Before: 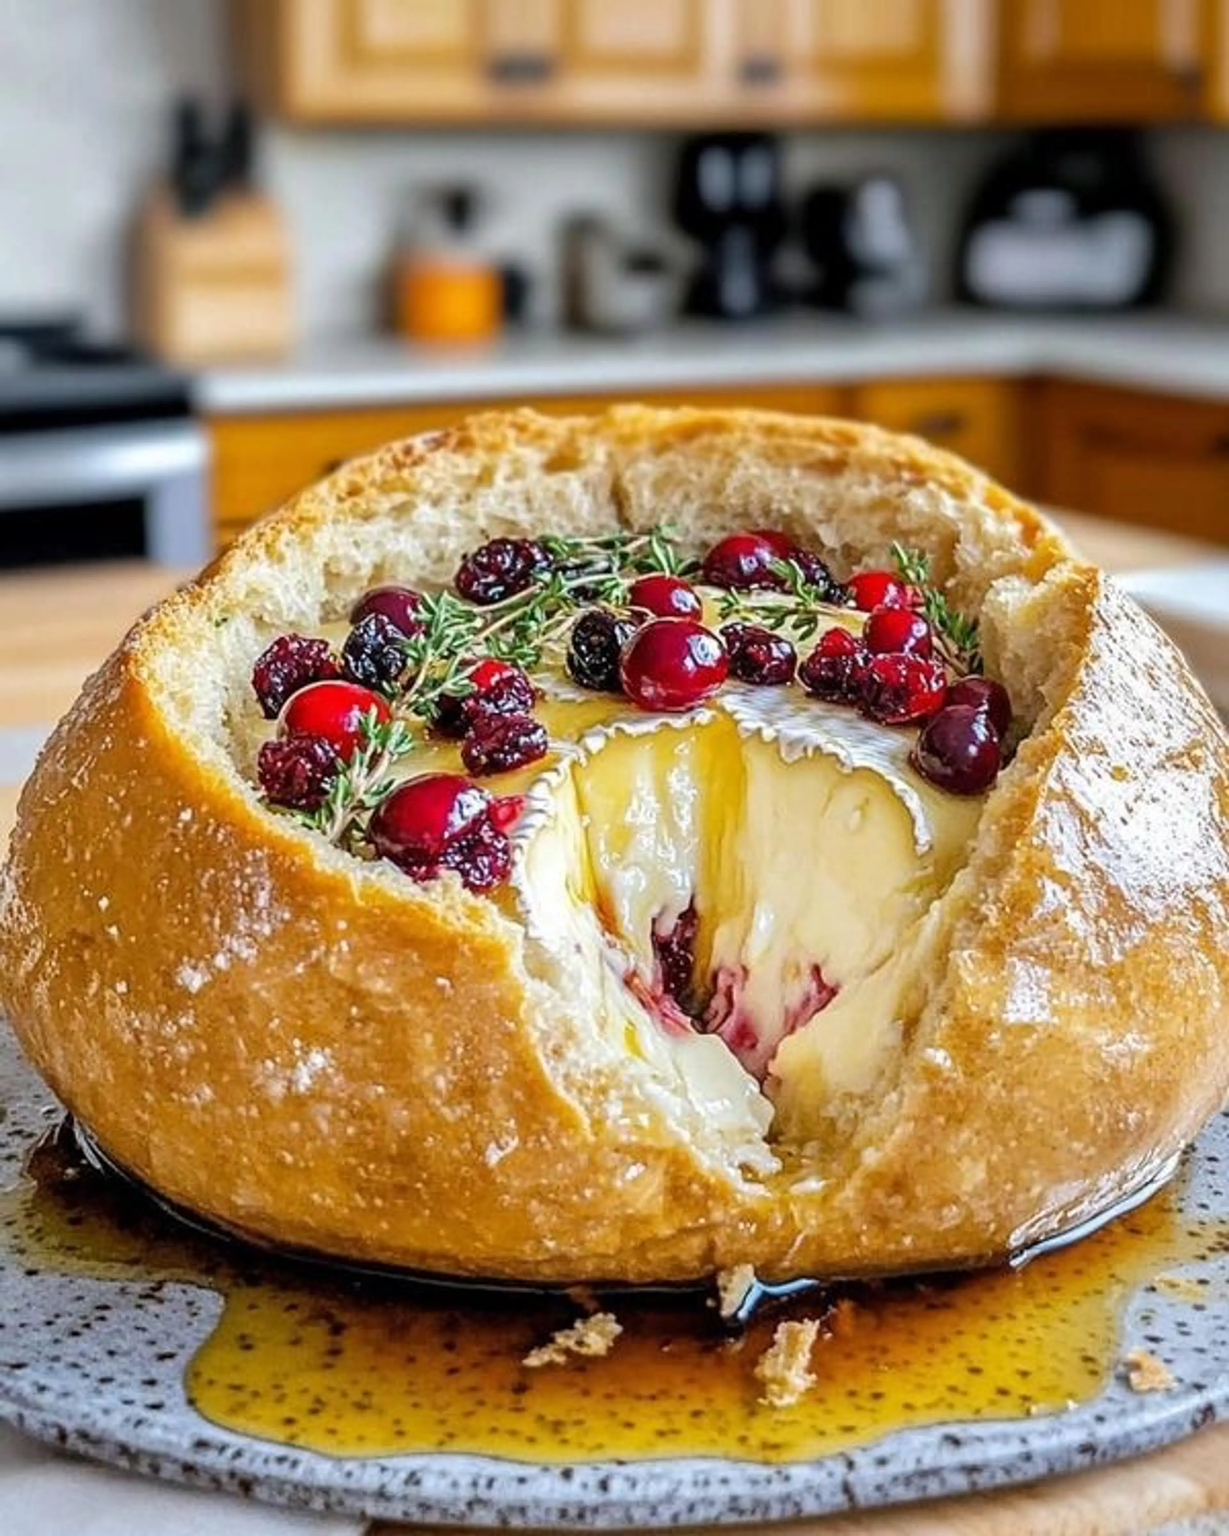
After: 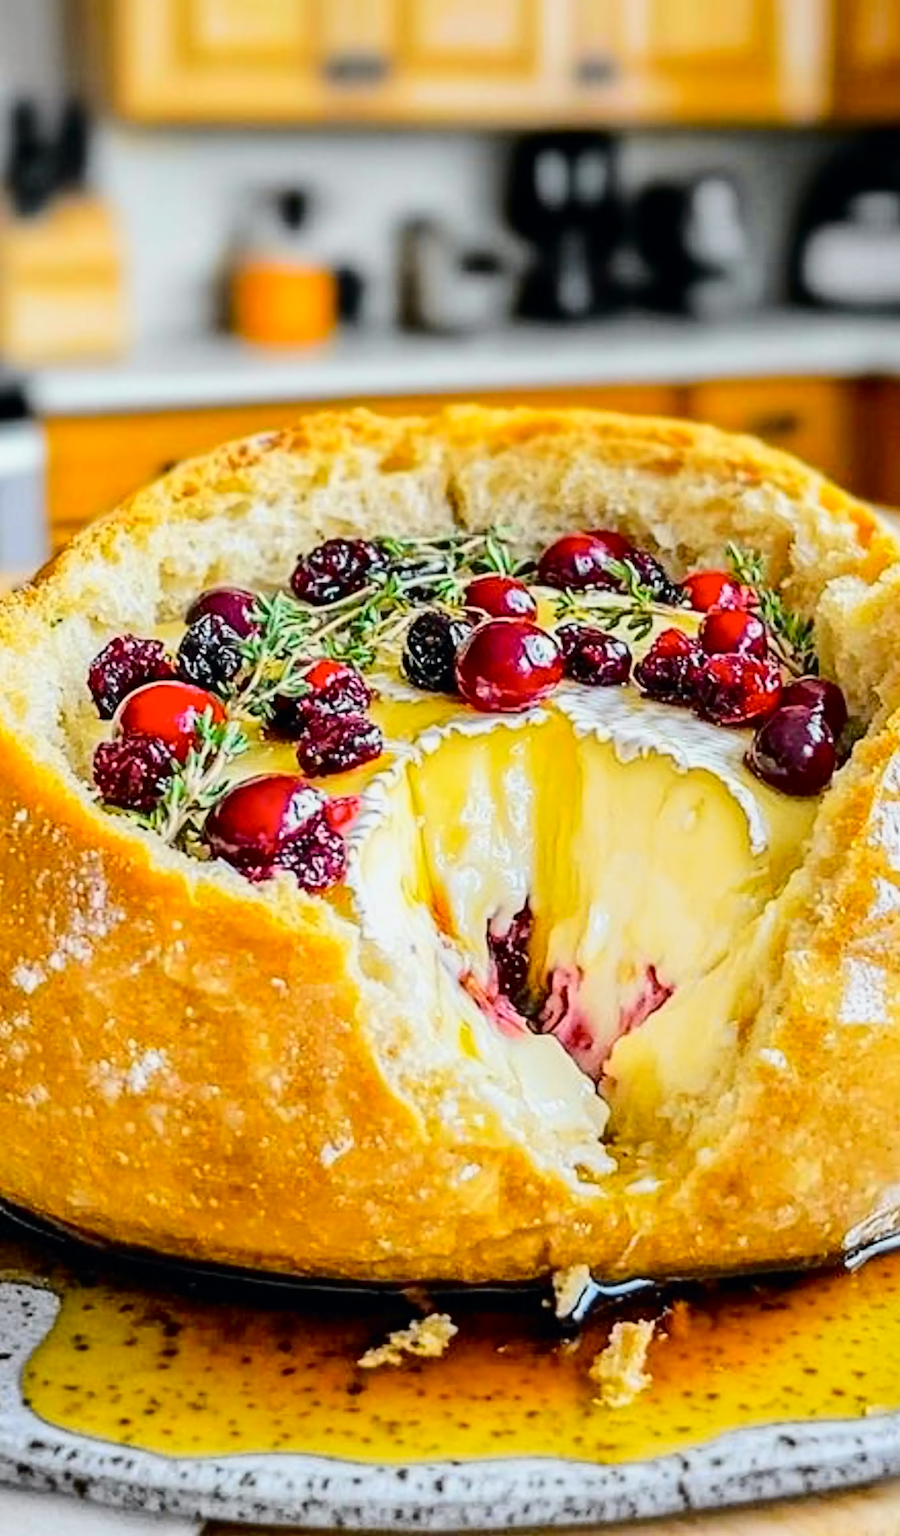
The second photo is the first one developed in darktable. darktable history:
crop: left 13.443%, right 13.31%
sharpen: on, module defaults
tone curve: curves: ch0 [(0, 0) (0.11, 0.061) (0.256, 0.259) (0.398, 0.494) (0.498, 0.611) (0.65, 0.757) (0.835, 0.883) (1, 0.961)]; ch1 [(0, 0) (0.346, 0.307) (0.408, 0.369) (0.453, 0.457) (0.482, 0.479) (0.502, 0.498) (0.521, 0.51) (0.553, 0.554) (0.618, 0.65) (0.693, 0.727) (1, 1)]; ch2 [(0, 0) (0.366, 0.337) (0.434, 0.46) (0.485, 0.494) (0.5, 0.494) (0.511, 0.508) (0.537, 0.55) (0.579, 0.599) (0.621, 0.693) (1, 1)], color space Lab, independent channels, preserve colors none
